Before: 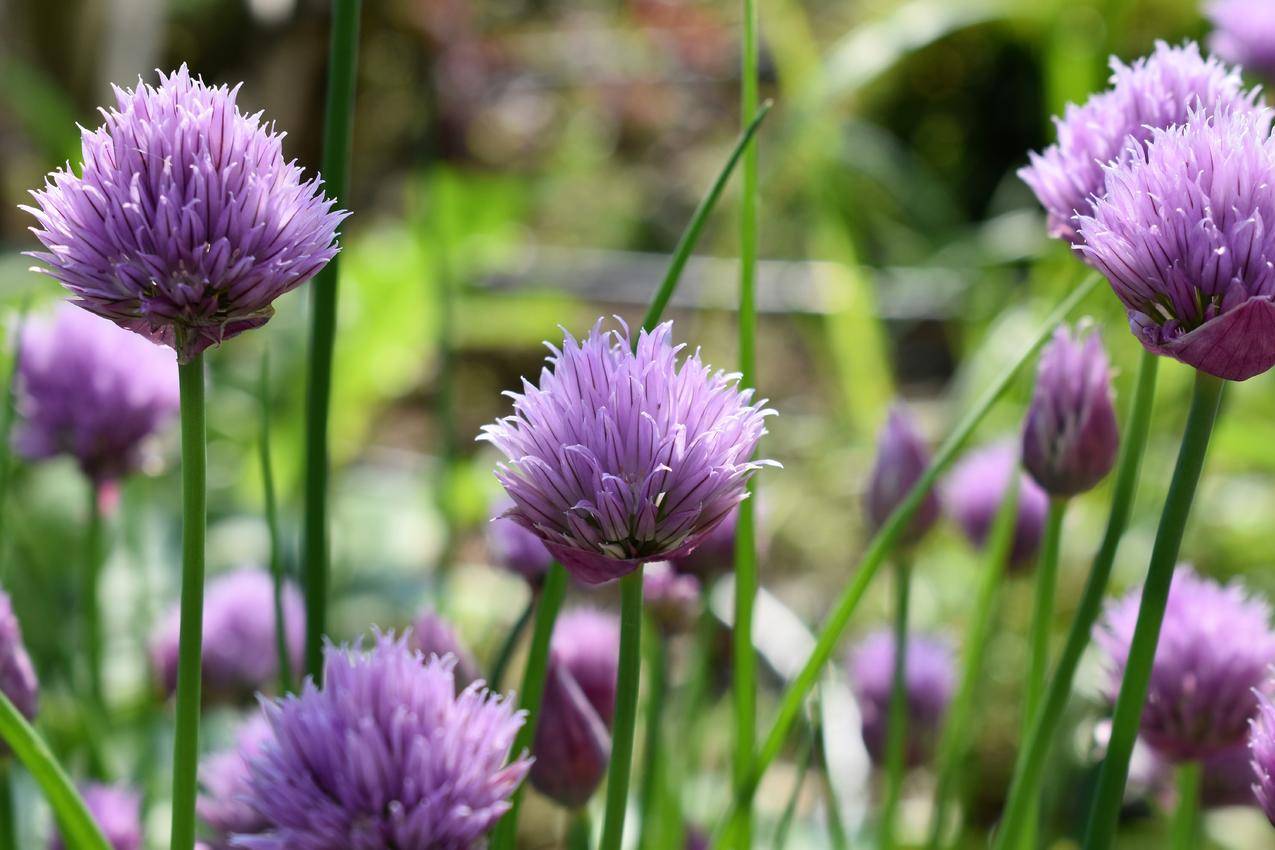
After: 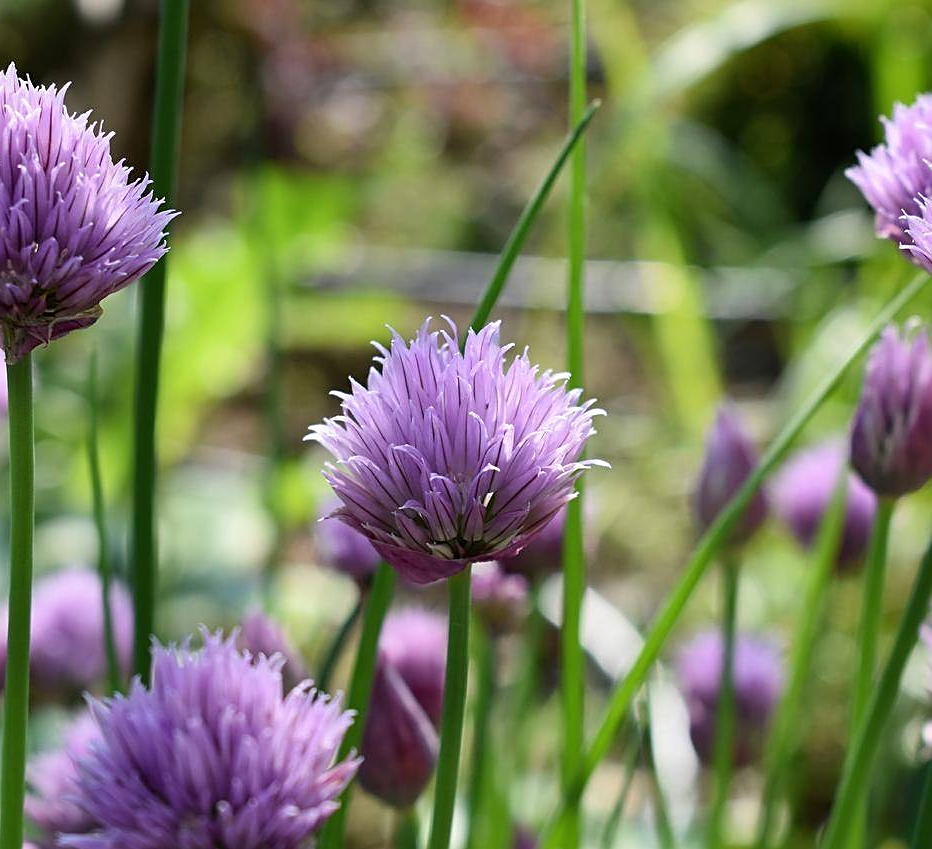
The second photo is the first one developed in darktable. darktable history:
crop: left 13.53%, top 0%, right 13.298%
sharpen: on, module defaults
